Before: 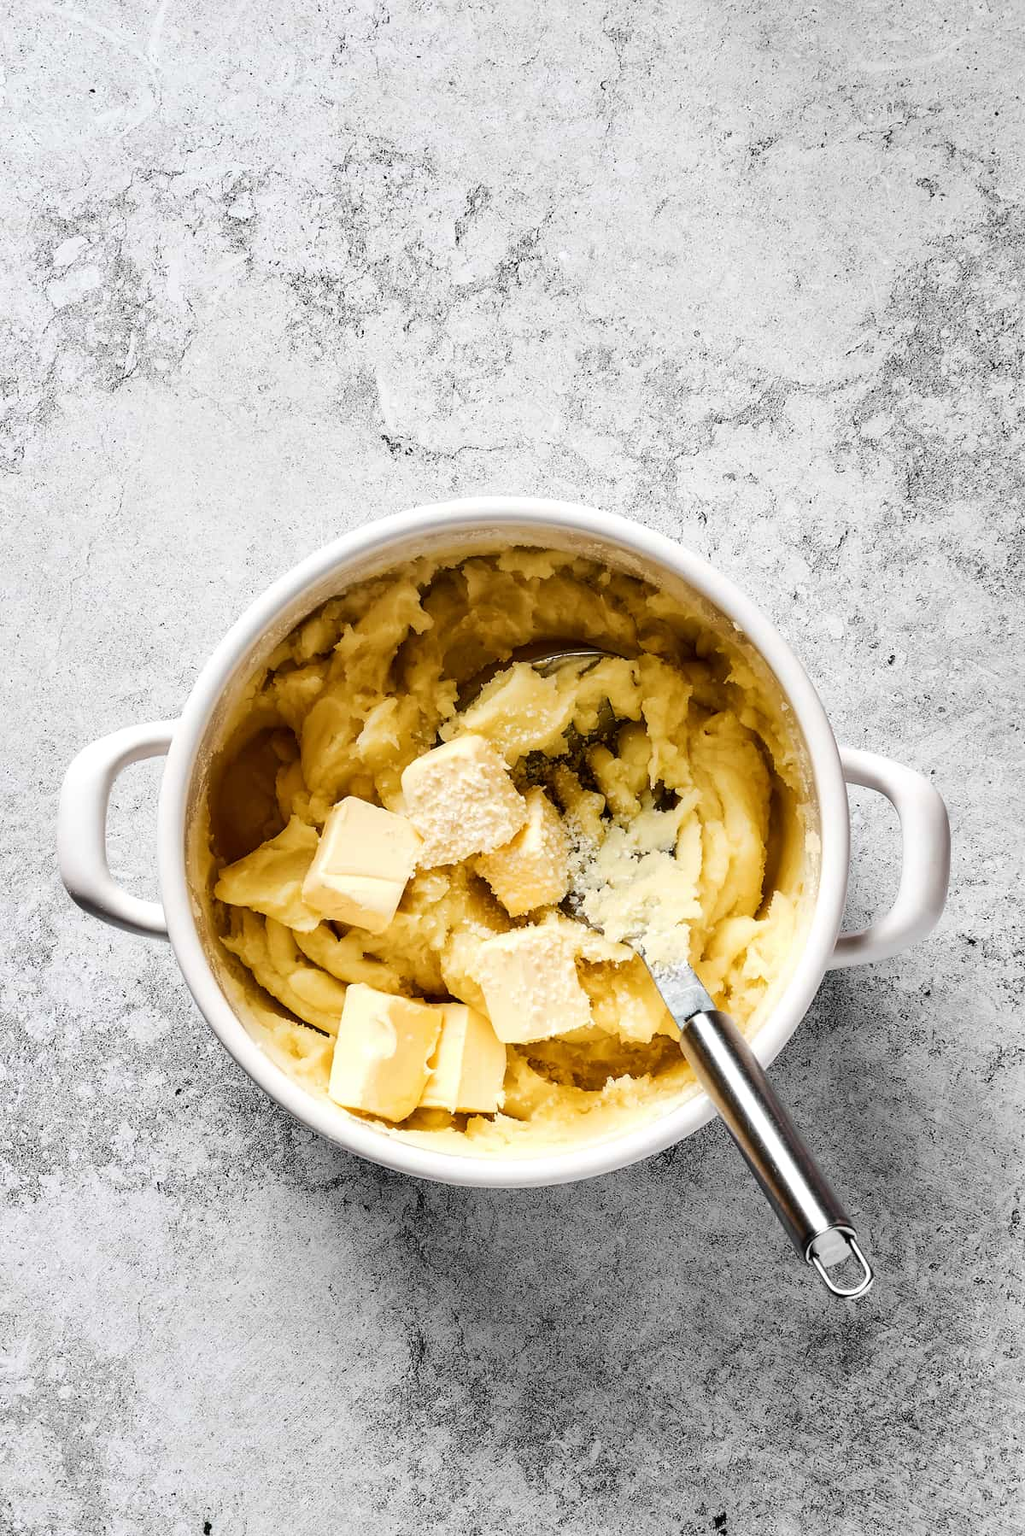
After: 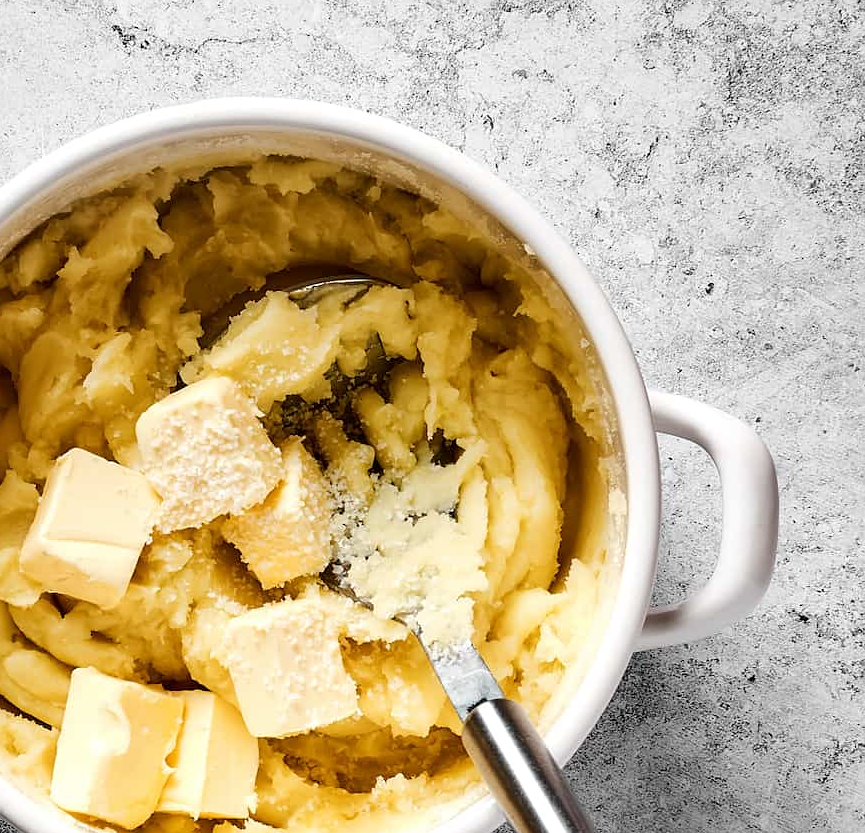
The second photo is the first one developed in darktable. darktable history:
crop and rotate: left 27.849%, top 26.944%, bottom 26.723%
color correction: highlights b* -0.057
sharpen: amount 0.209
